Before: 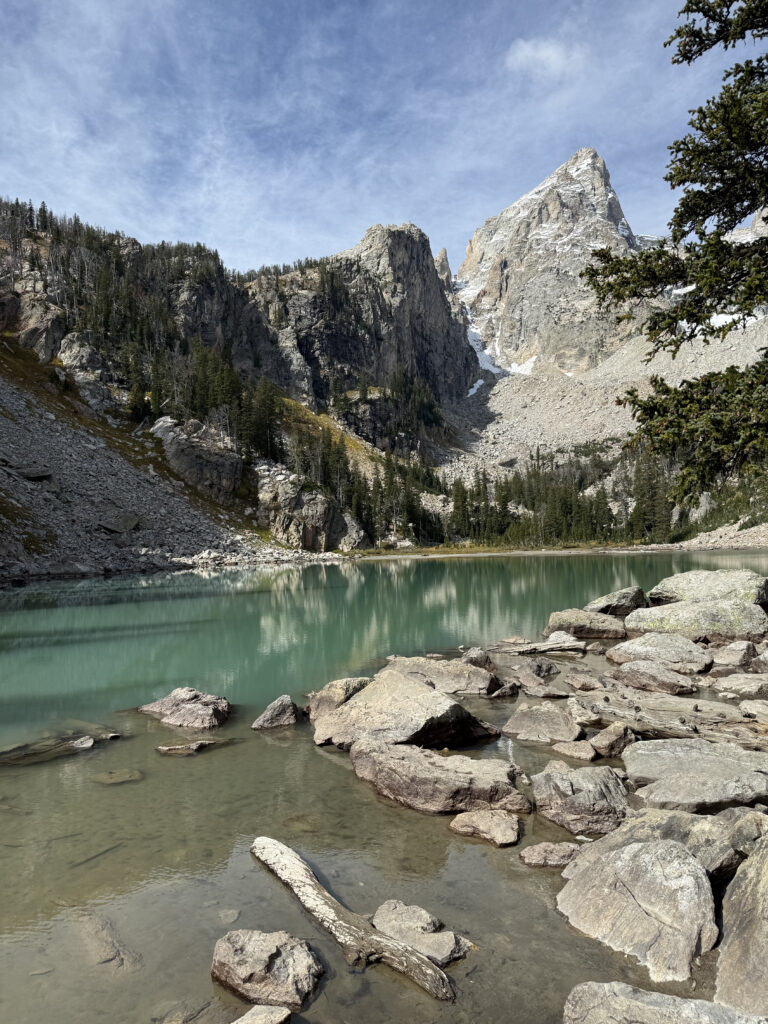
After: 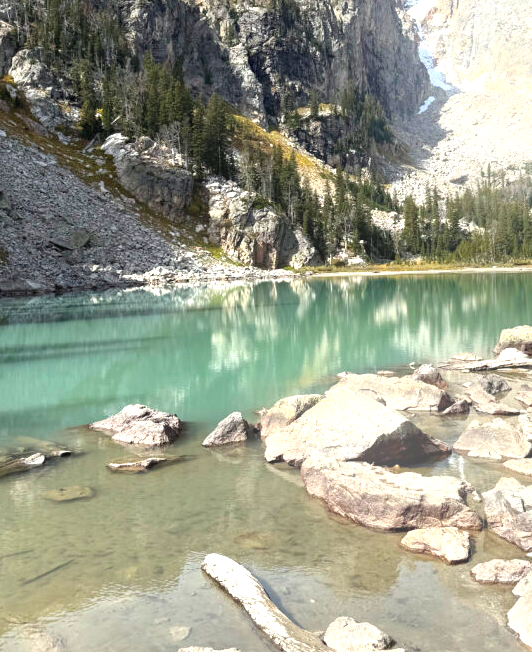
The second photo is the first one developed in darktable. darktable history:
bloom: size 13.65%, threshold 98.39%, strength 4.82%
crop: left 6.488%, top 27.668%, right 24.183%, bottom 8.656%
exposure: black level correction 0, exposure 1.2 EV, compensate exposure bias true, compensate highlight preservation false
